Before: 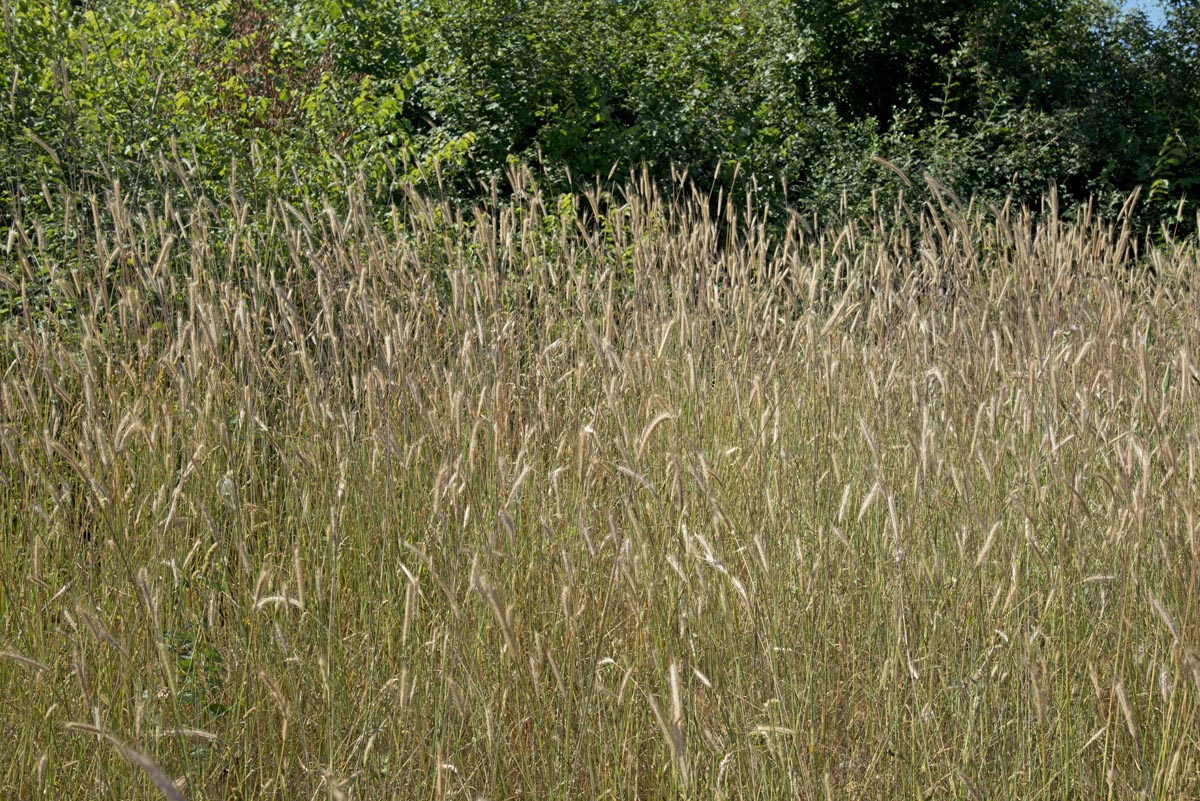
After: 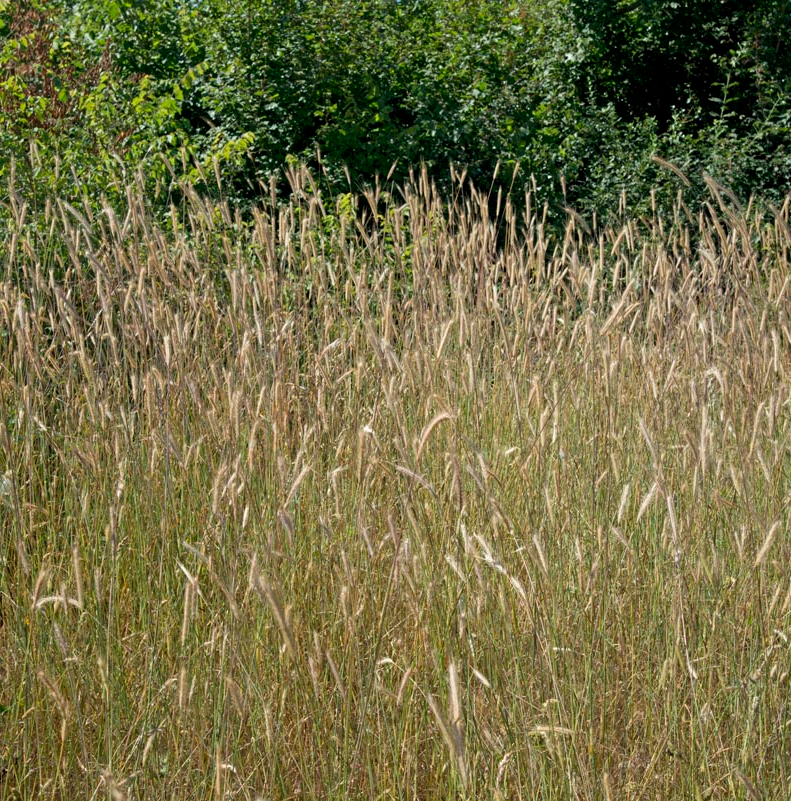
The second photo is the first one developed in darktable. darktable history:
crop and rotate: left 18.463%, right 15.601%
